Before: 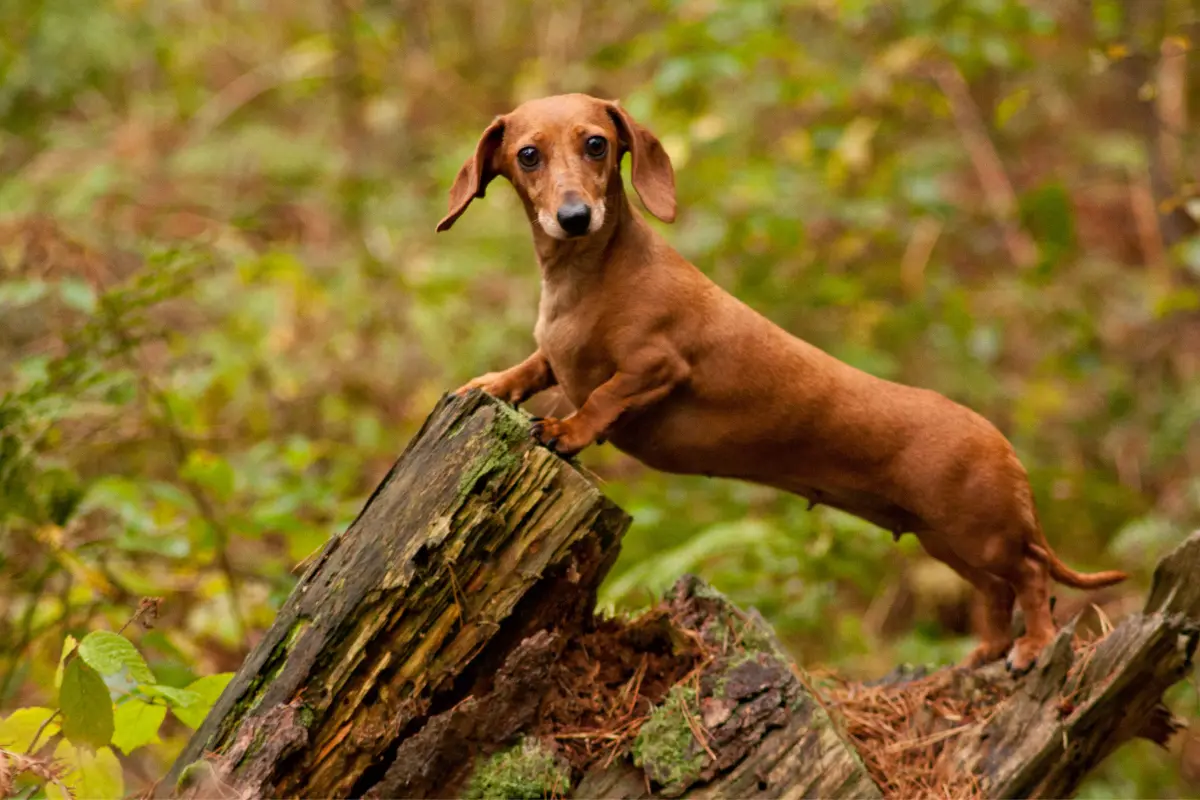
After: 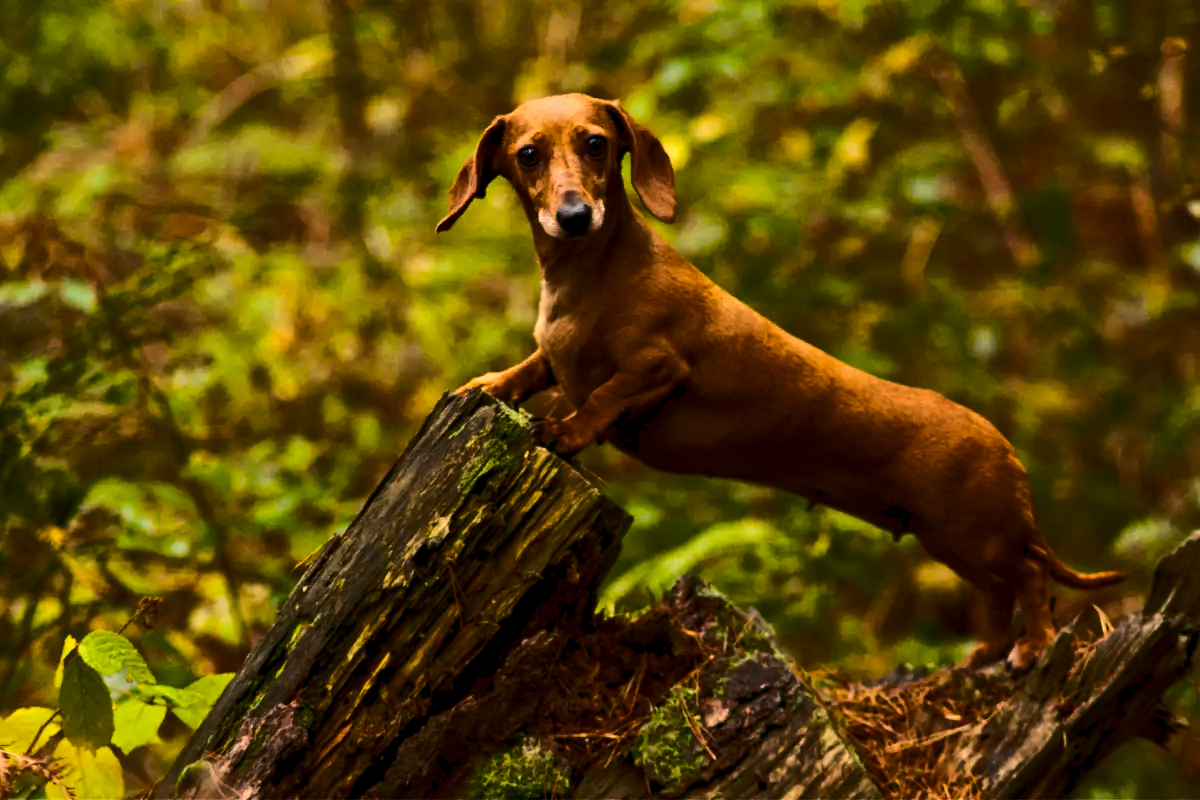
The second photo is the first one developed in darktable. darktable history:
color balance rgb: shadows lift › chroma 0.939%, shadows lift › hue 110.33°, global offset › luminance -0.511%, perceptual saturation grading › global saturation 29.655%, perceptual brilliance grading › highlights 1.514%, perceptual brilliance grading › mid-tones -50.126%, perceptual brilliance grading › shadows -49.899%, global vibrance 24.936%
tone curve: curves: ch0 [(0, 0.013) (0.129, 0.1) (0.327, 0.382) (0.489, 0.573) (0.66, 0.748) (0.858, 0.926) (1, 0.977)]; ch1 [(0, 0) (0.353, 0.344) (0.45, 0.46) (0.498, 0.498) (0.521, 0.512) (0.563, 0.559) (0.592, 0.578) (0.647, 0.657) (1, 1)]; ch2 [(0, 0) (0.333, 0.346) (0.375, 0.375) (0.424, 0.43) (0.476, 0.492) (0.502, 0.502) (0.524, 0.531) (0.579, 0.61) (0.612, 0.644) (0.66, 0.715) (1, 1)]
